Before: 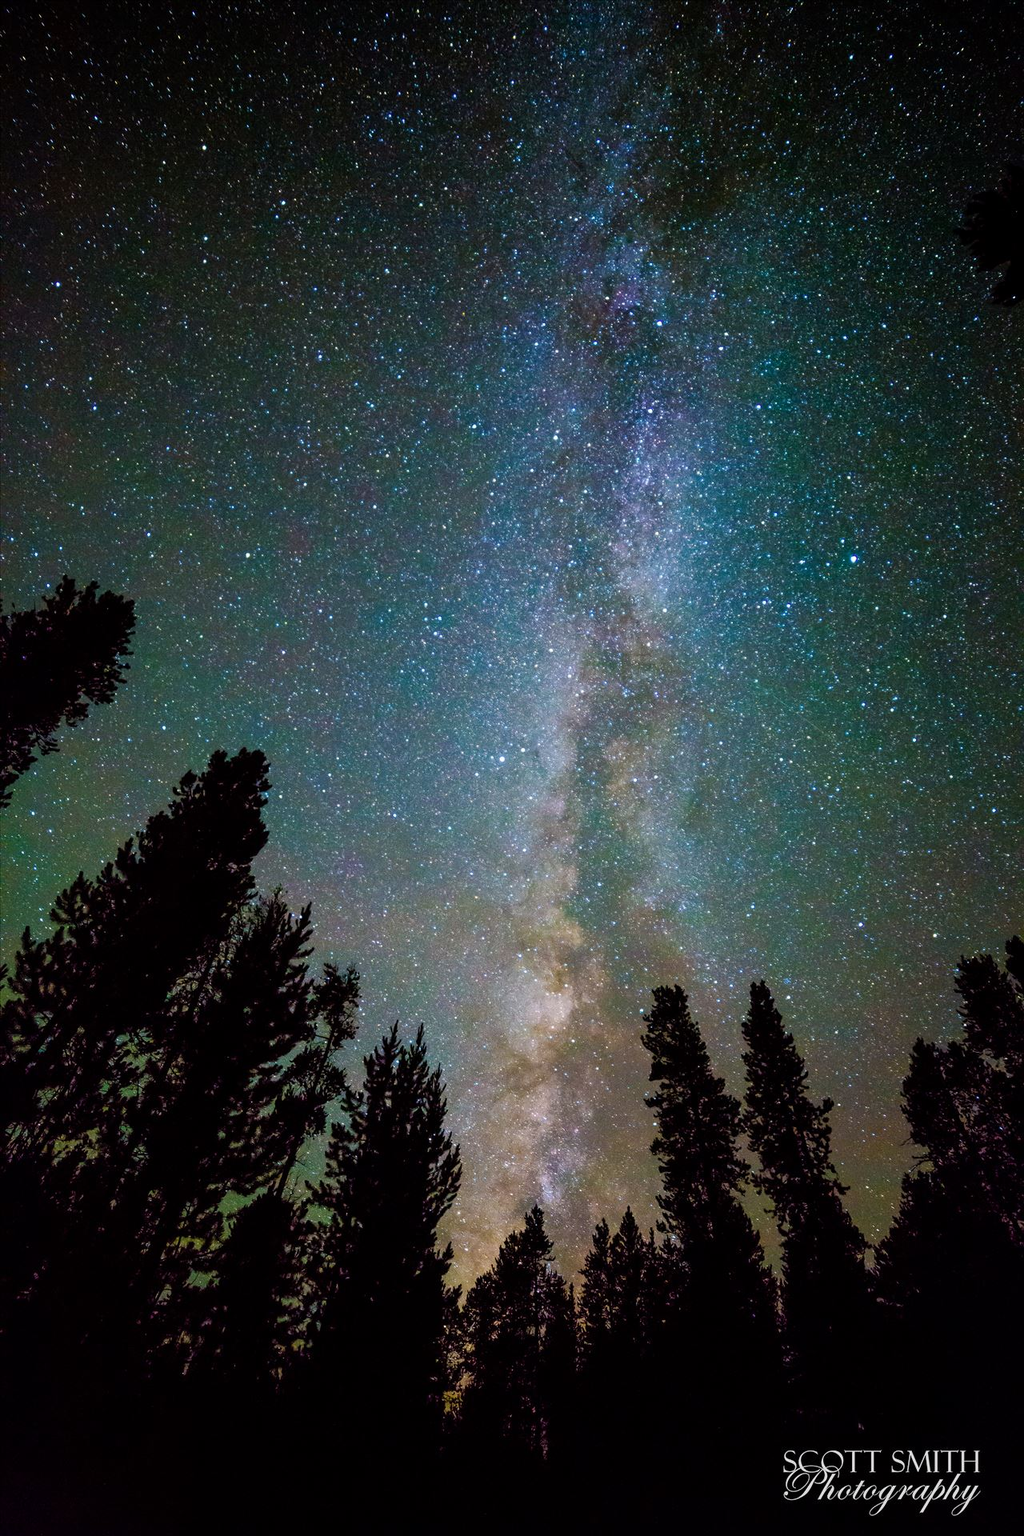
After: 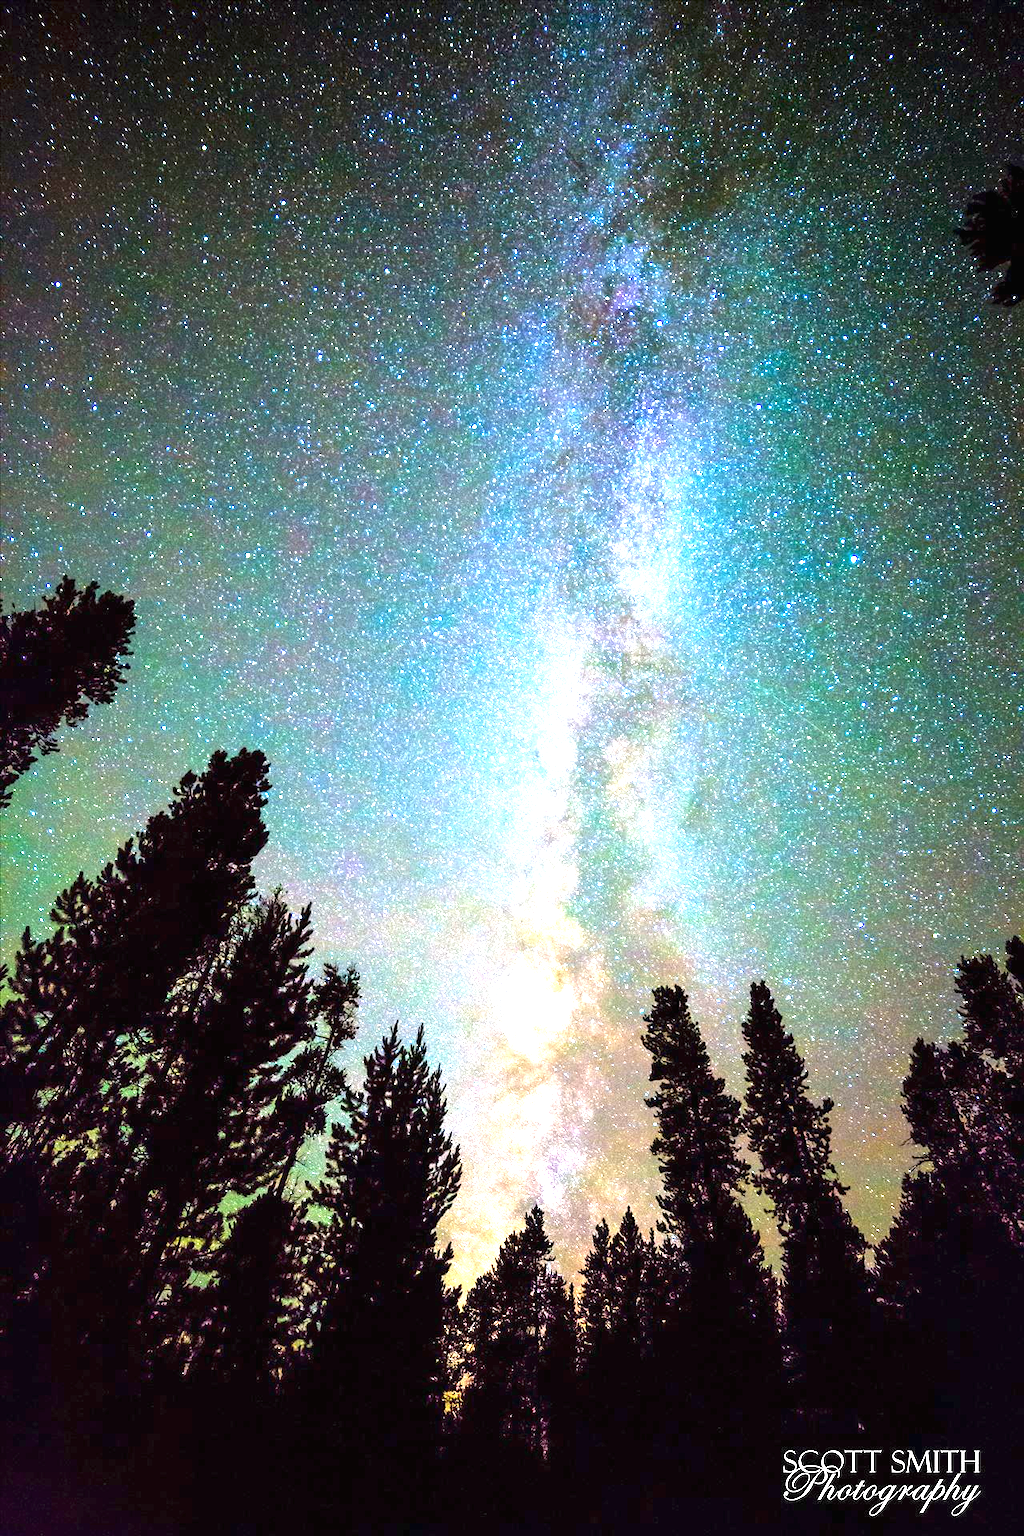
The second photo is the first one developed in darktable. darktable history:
exposure: black level correction 0, exposure 2.34 EV, compensate highlight preservation false
